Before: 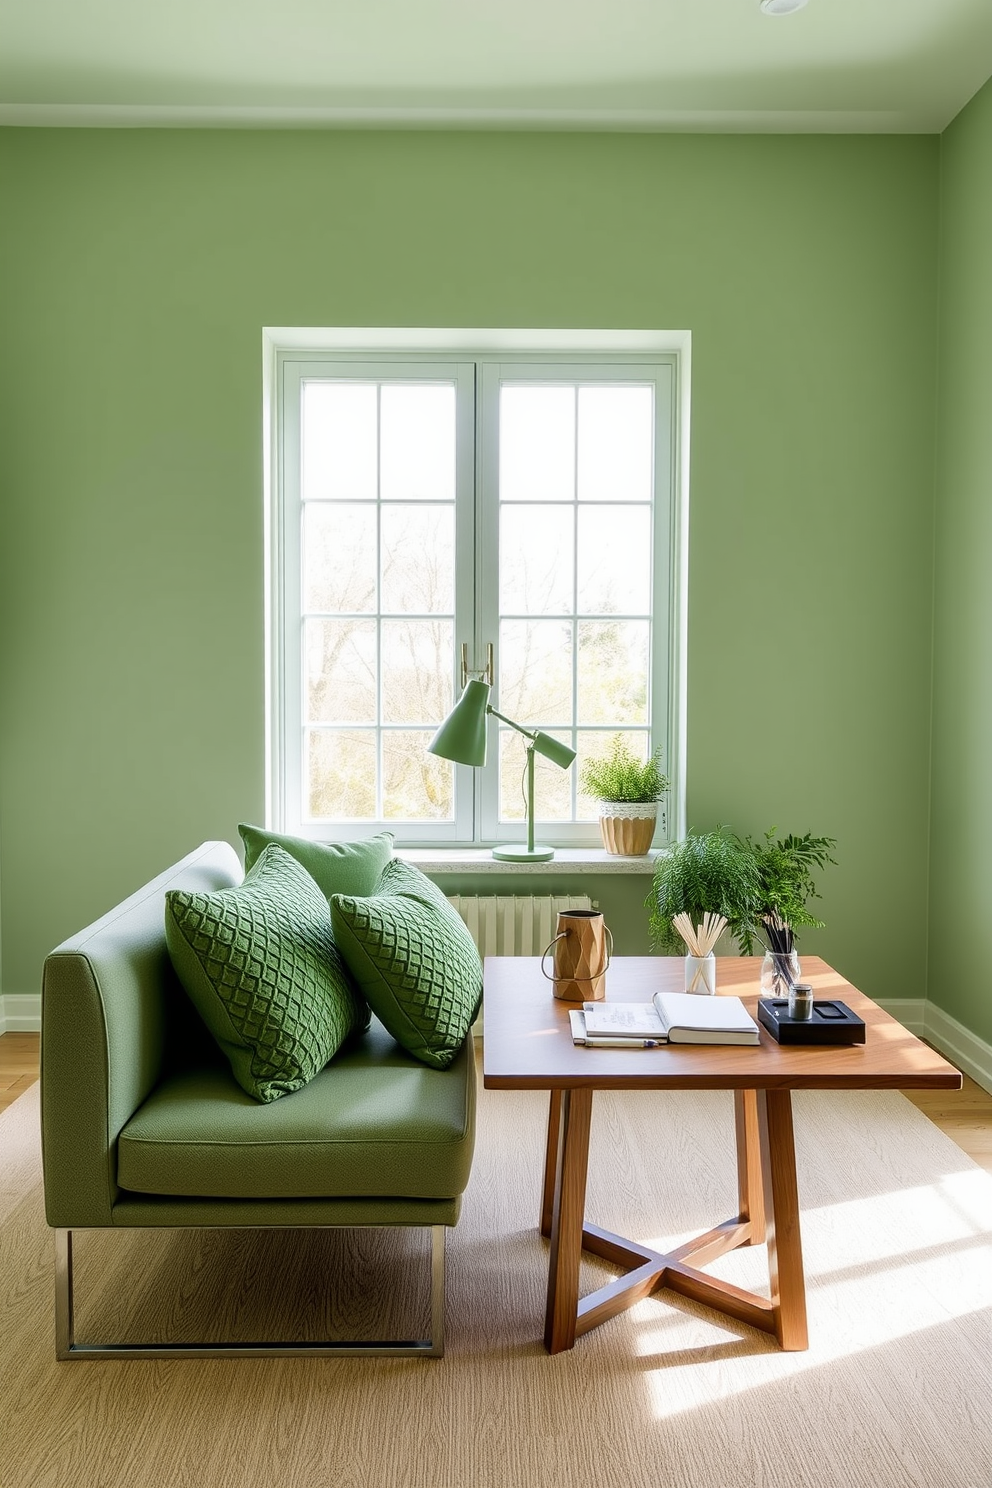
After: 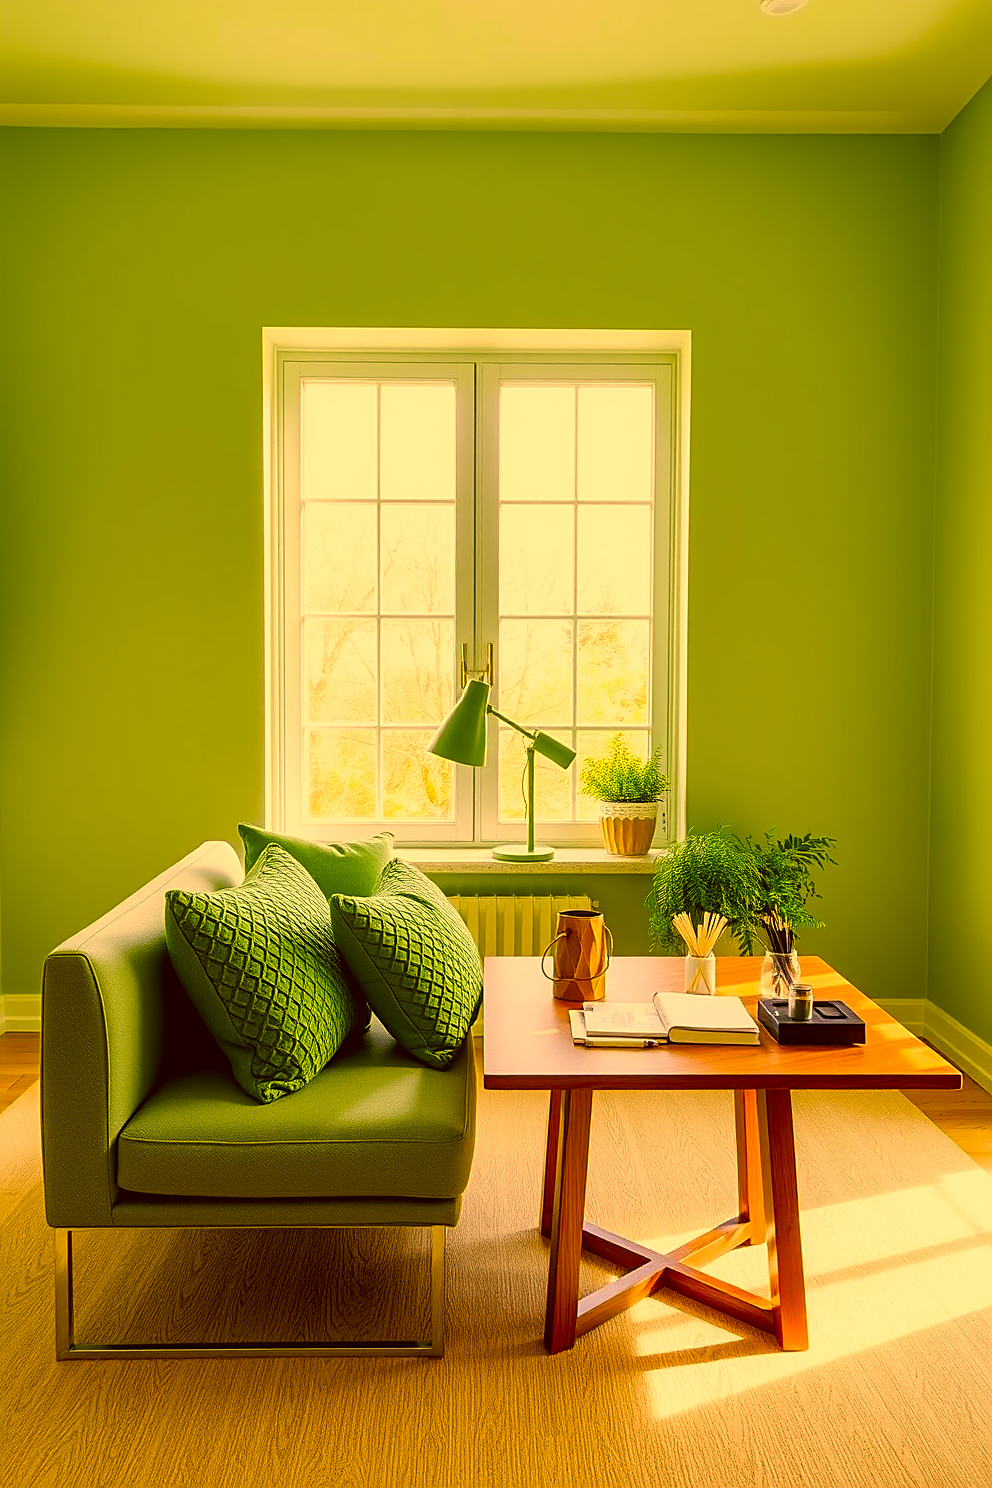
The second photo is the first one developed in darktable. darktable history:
sharpen: on, module defaults
color correction: highlights a* 10.44, highlights b* 30.04, shadows a* 2.73, shadows b* 17.51, saturation 1.72
